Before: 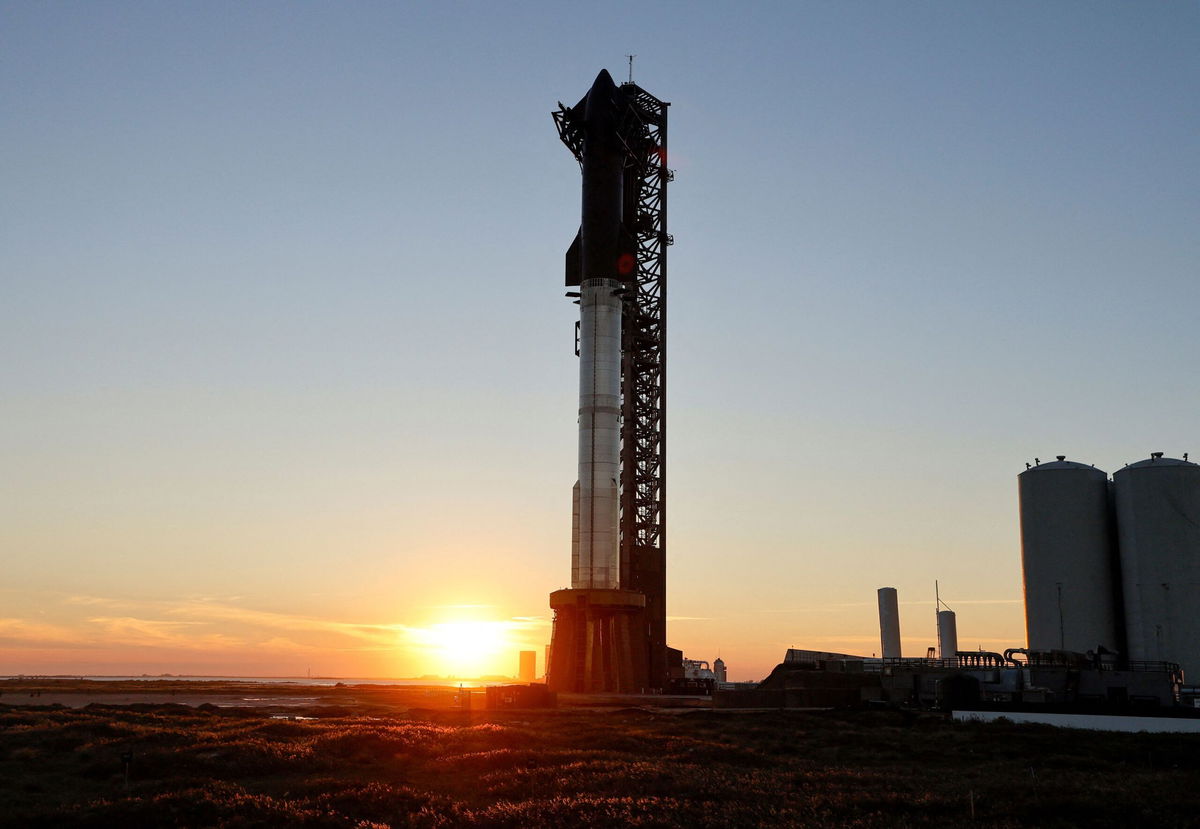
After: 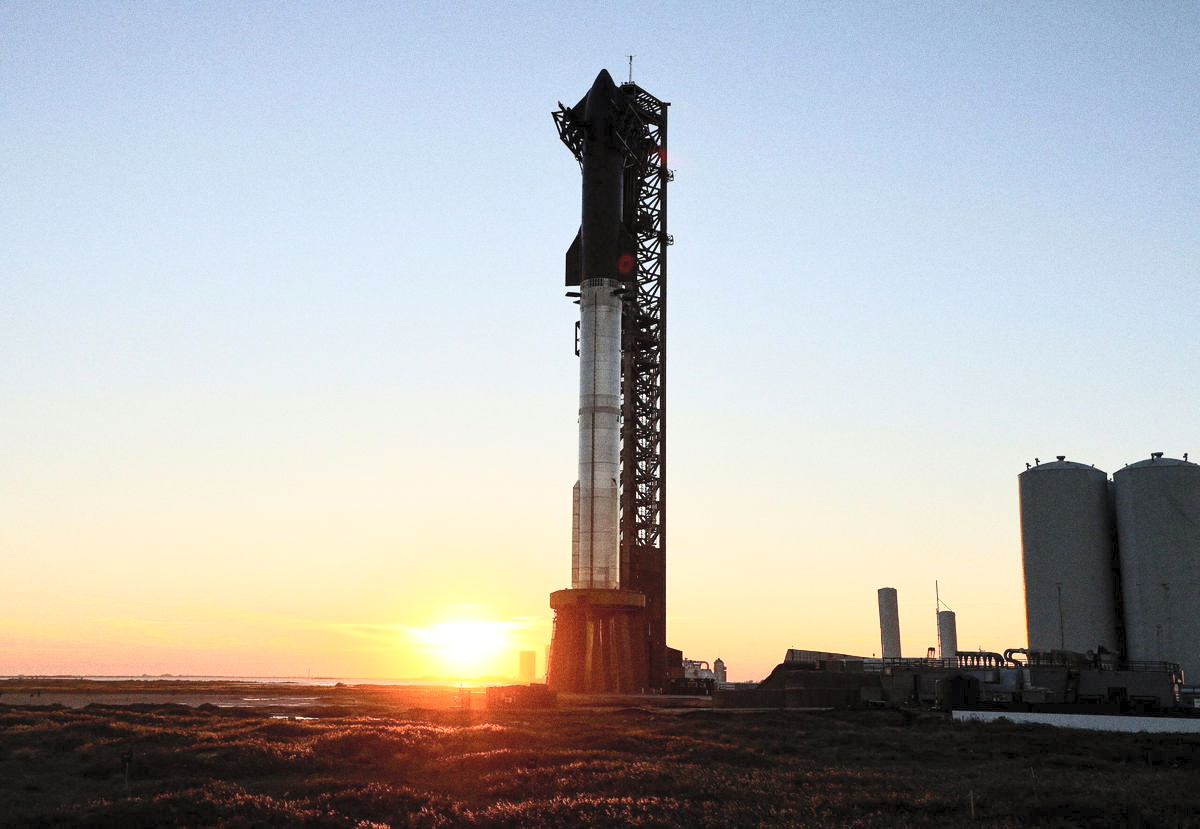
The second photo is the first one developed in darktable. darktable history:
contrast brightness saturation: contrast 0.39, brightness 0.53
grain: coarseness 0.09 ISO
